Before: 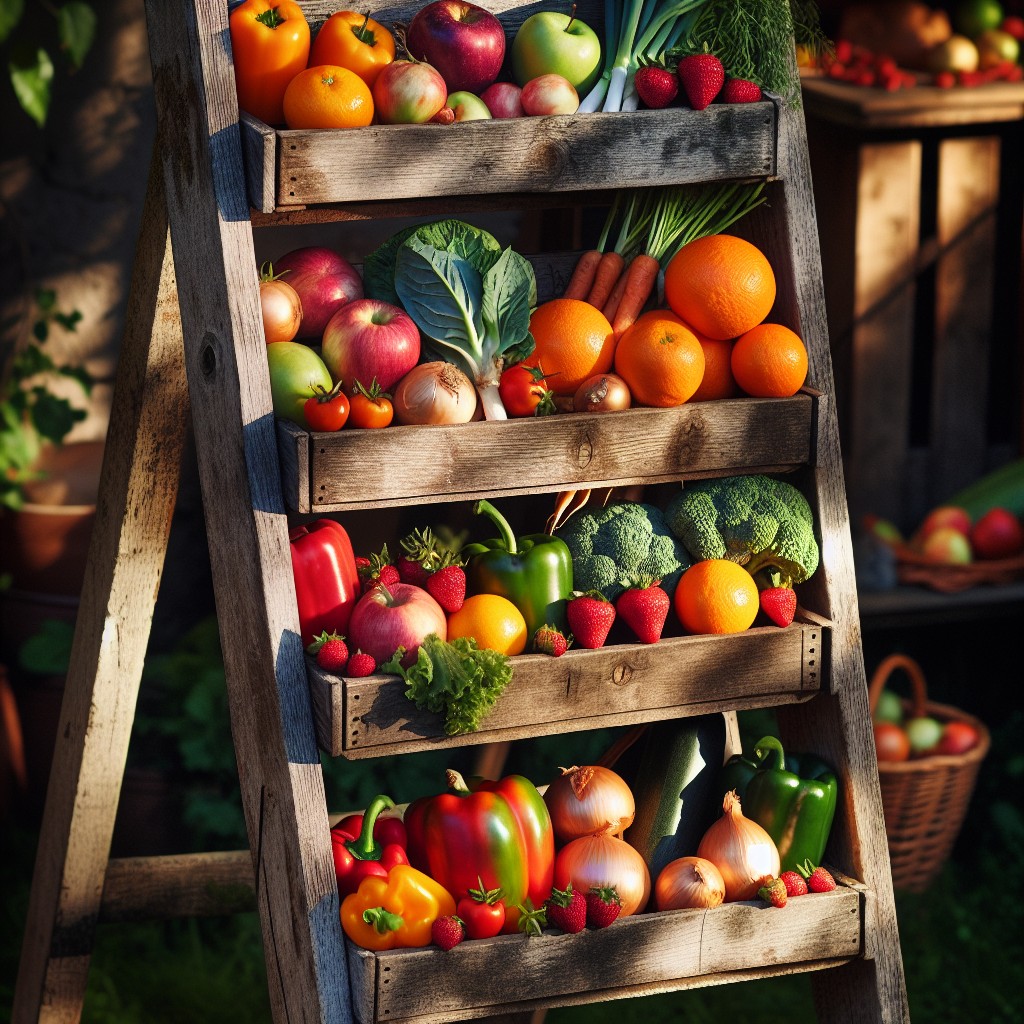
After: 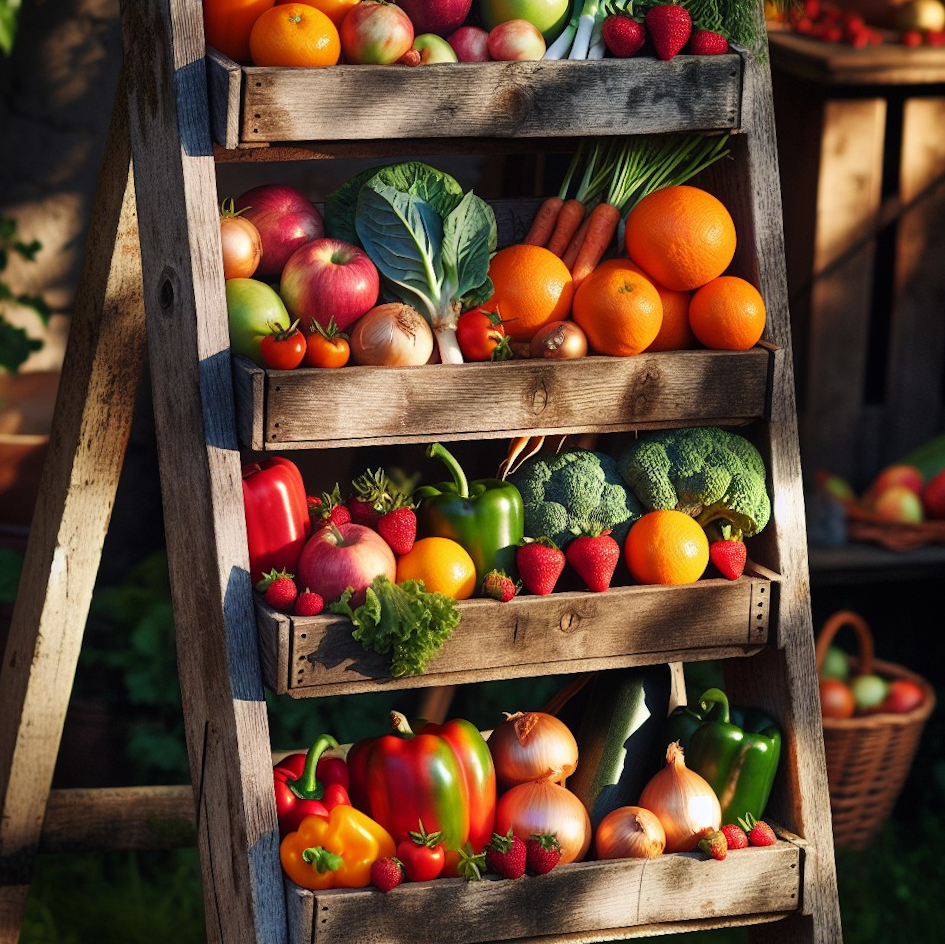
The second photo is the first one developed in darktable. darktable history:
crop and rotate: angle -1.9°, left 3.144%, top 4.118%, right 1.557%, bottom 0.675%
tone equalizer: edges refinement/feathering 500, mask exposure compensation -1.57 EV, preserve details guided filter
